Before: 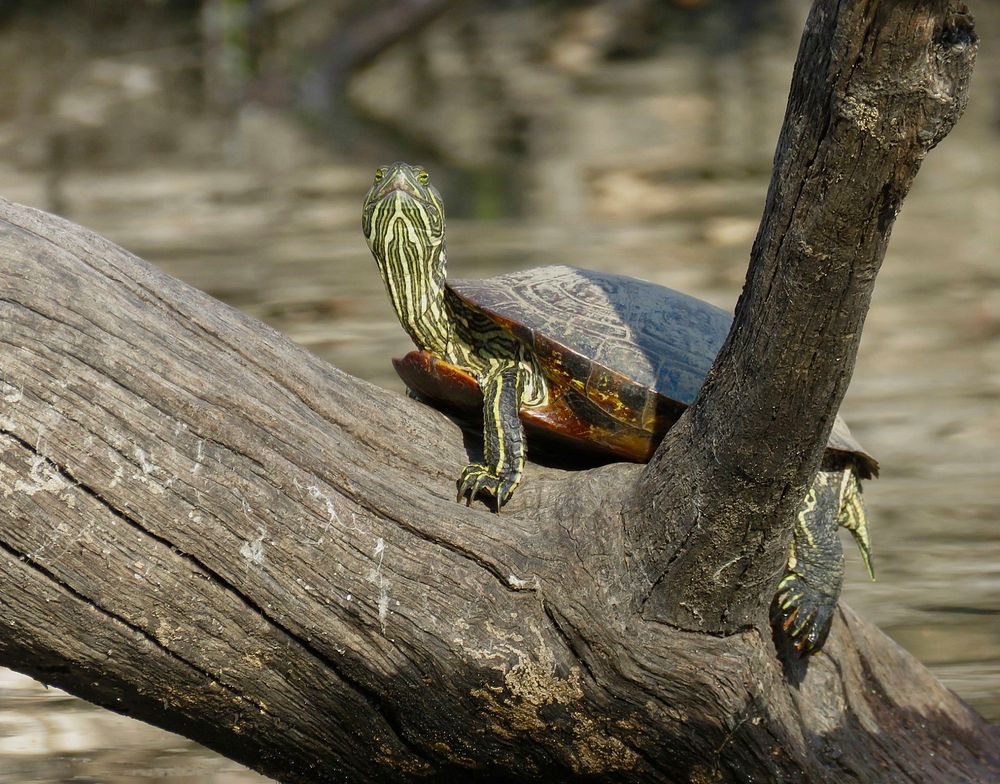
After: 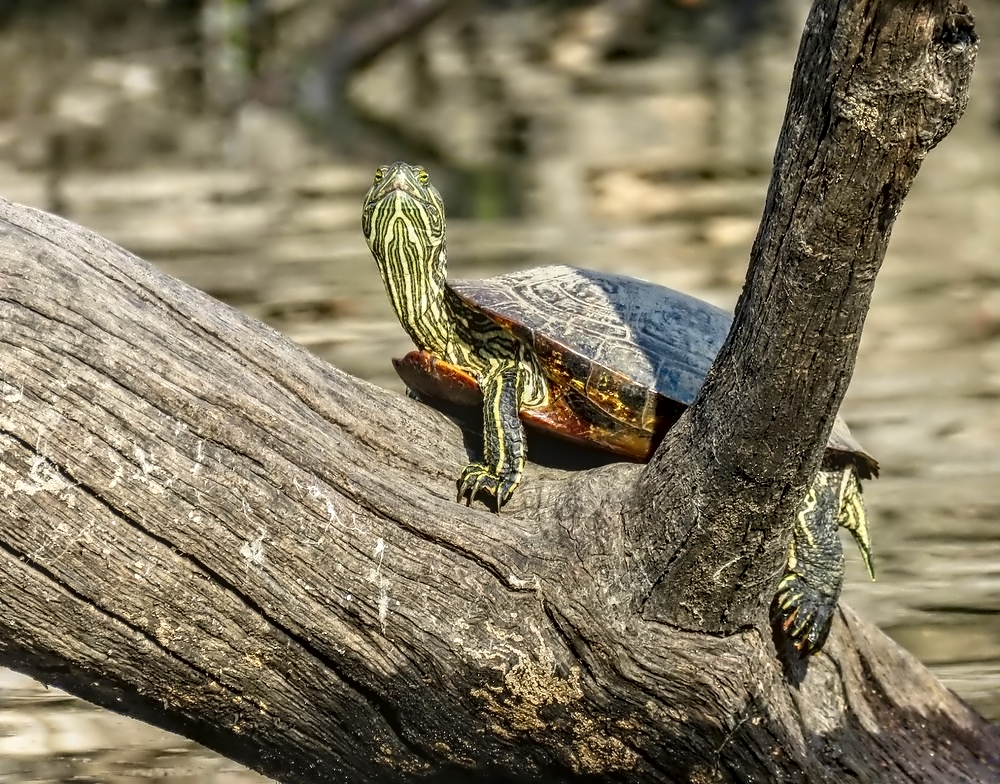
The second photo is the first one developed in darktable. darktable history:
contrast brightness saturation: contrast 0.2, brightness 0.16, saturation 0.22
local contrast: highlights 0%, shadows 0%, detail 133%
contrast equalizer: octaves 7, y [[0.5, 0.542, 0.583, 0.625, 0.667, 0.708], [0.5 ×6], [0.5 ×6], [0, 0.033, 0.067, 0.1, 0.133, 0.167], [0, 0.05, 0.1, 0.15, 0.2, 0.25]]
